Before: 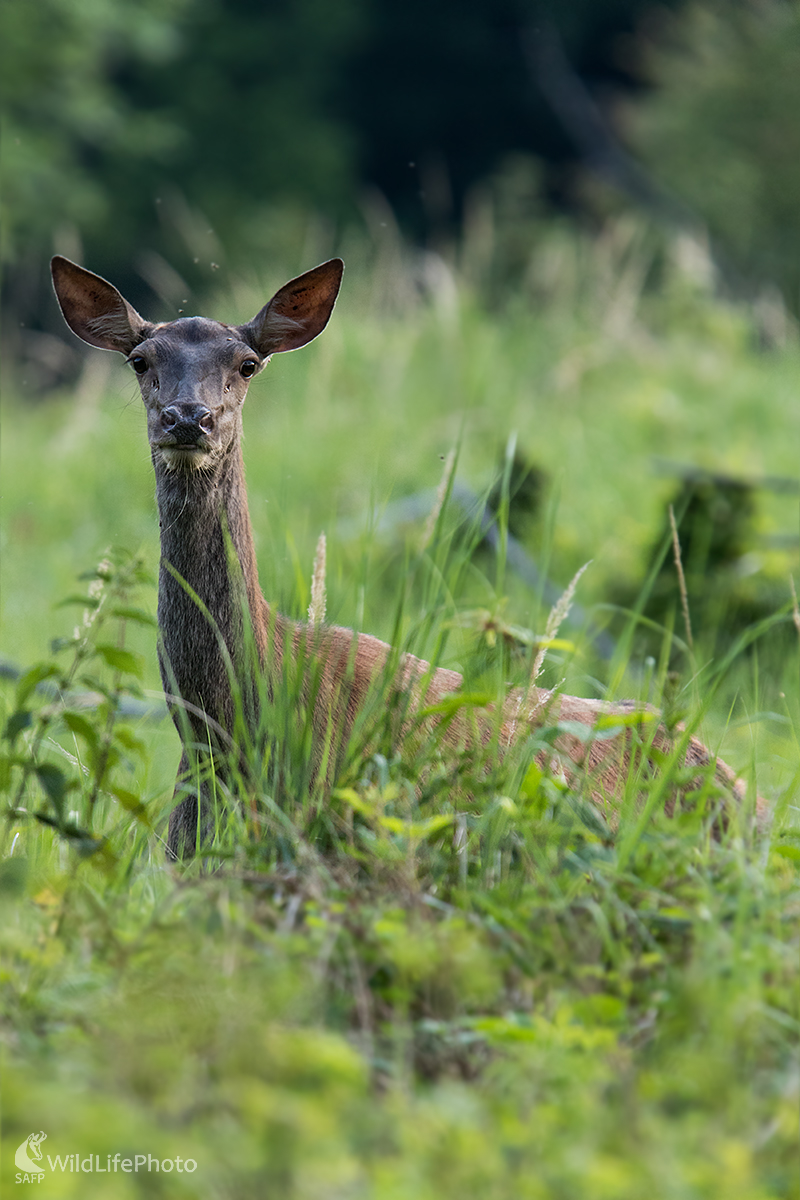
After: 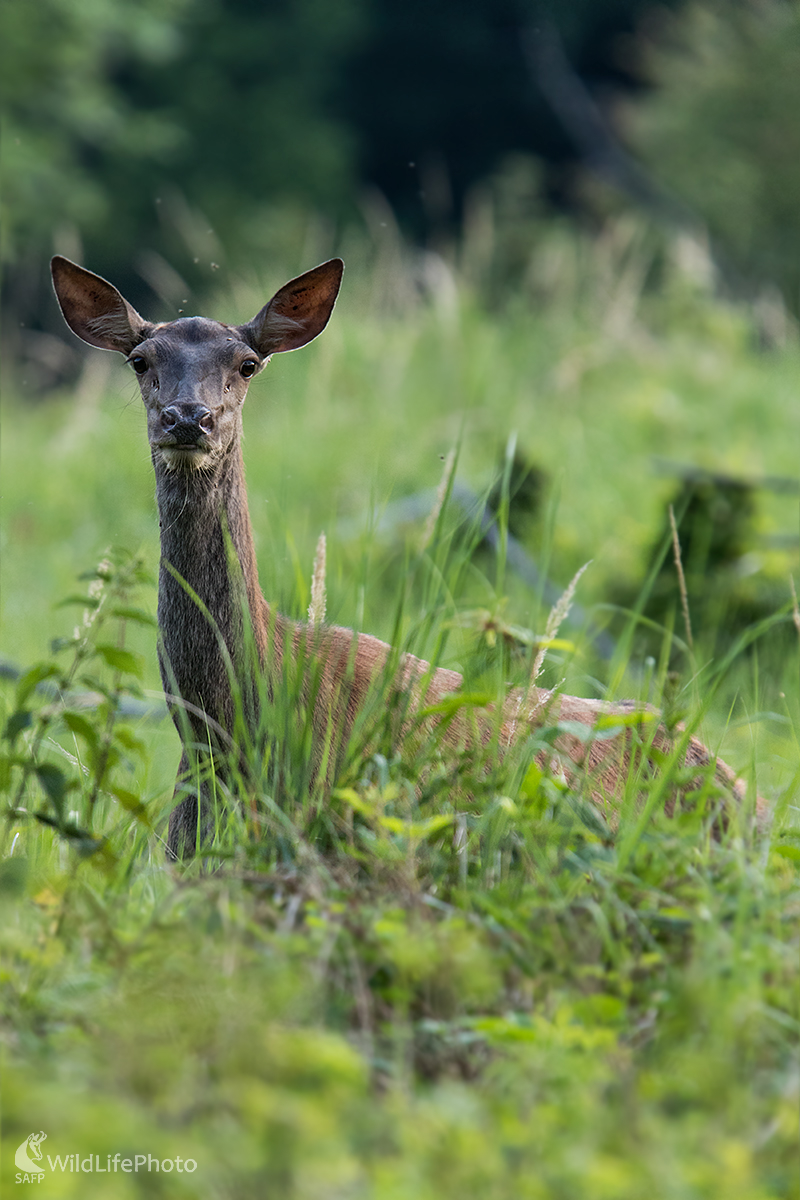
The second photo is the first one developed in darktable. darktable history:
shadows and highlights: shadows 35, highlights -35, soften with gaussian
